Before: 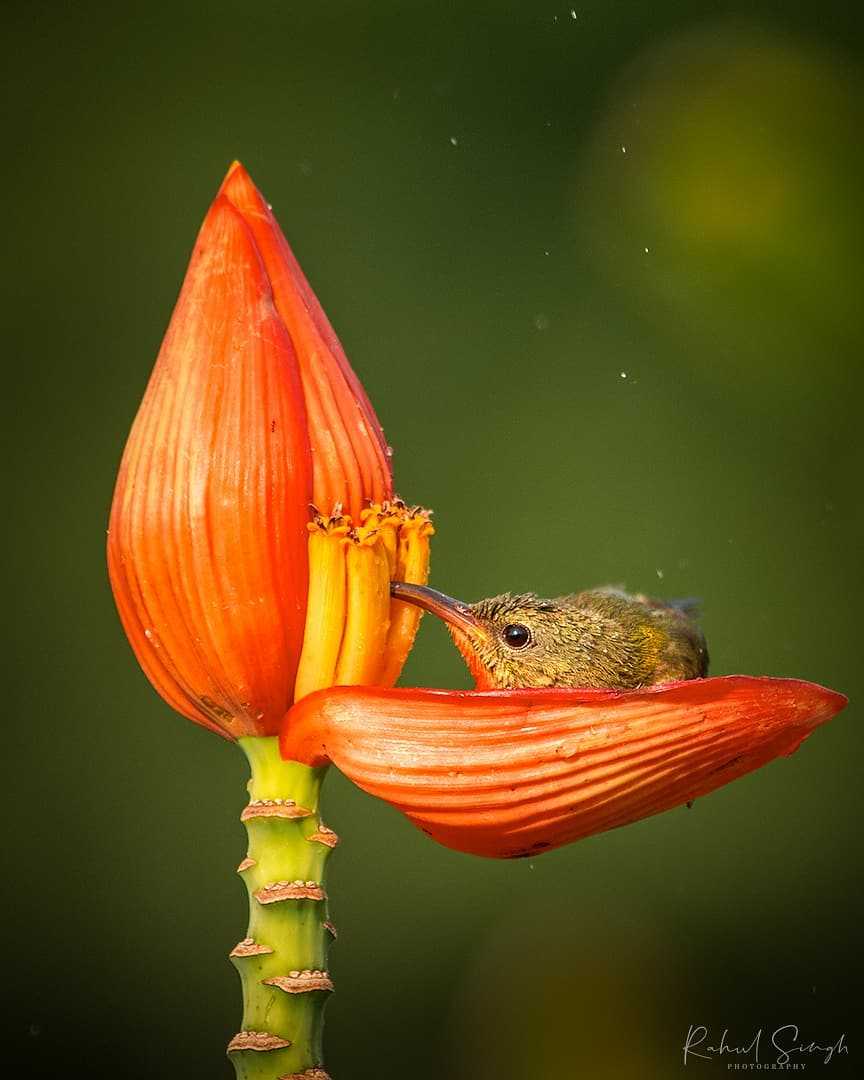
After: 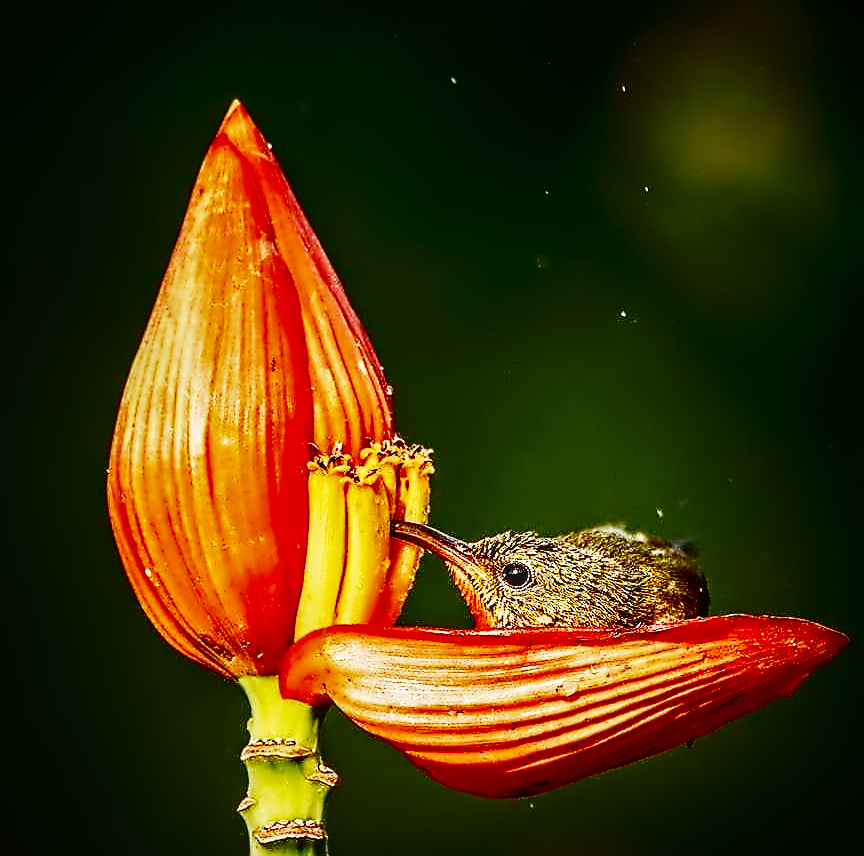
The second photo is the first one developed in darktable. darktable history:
base curve: curves: ch0 [(0, 0) (0.04, 0.03) (0.133, 0.232) (0.448, 0.748) (0.843, 0.968) (1, 1)], preserve colors none
sharpen: on, module defaults
tone equalizer: -8 EV -0.446 EV, -7 EV -0.422 EV, -6 EV -0.364 EV, -5 EV -0.256 EV, -3 EV 0.254 EV, -2 EV 0.362 EV, -1 EV 0.4 EV, +0 EV 0.406 EV, edges refinement/feathering 500, mask exposure compensation -1.57 EV, preserve details guided filter
crop and rotate: top 5.663%, bottom 14.994%
local contrast: detail 109%
contrast equalizer: y [[0.5, 0.542, 0.583, 0.625, 0.667, 0.708], [0.5 ×6], [0.5 ×6], [0, 0.033, 0.067, 0.1, 0.133, 0.167], [0, 0.05, 0.1, 0.15, 0.2, 0.25]]
contrast brightness saturation: contrast 0.093, brightness -0.597, saturation 0.166
